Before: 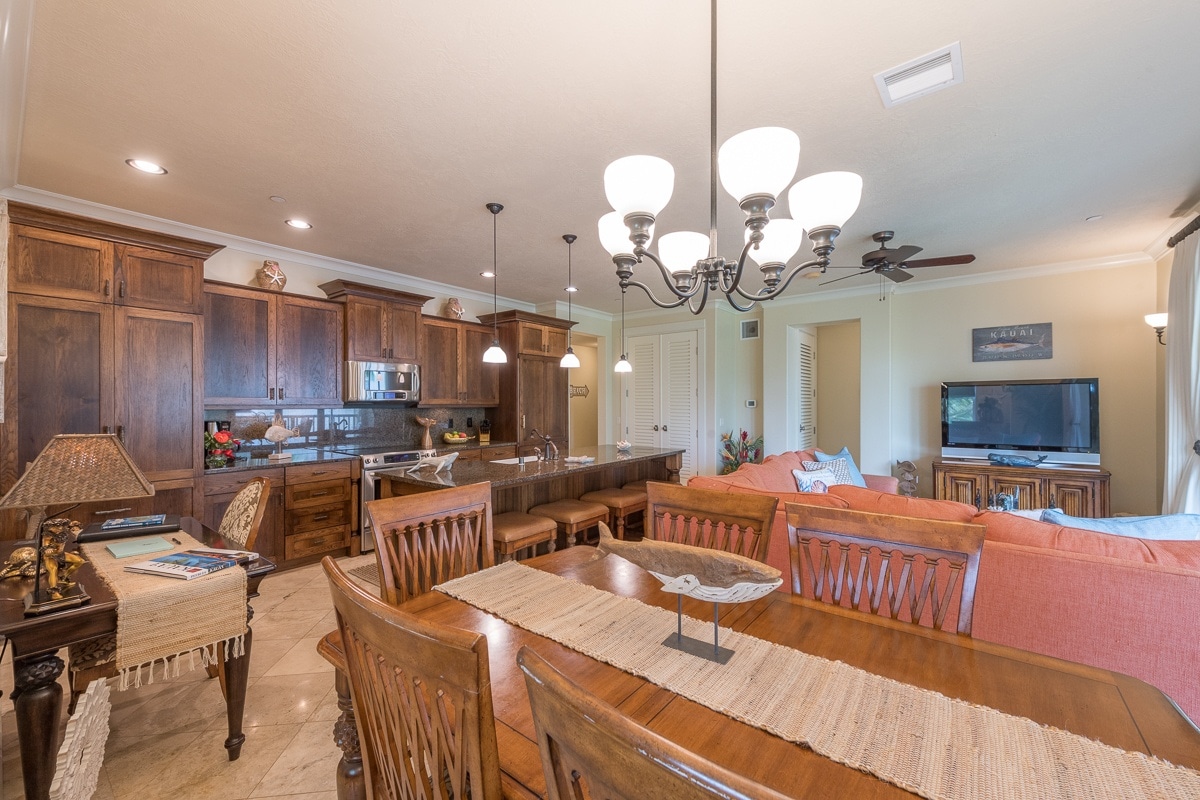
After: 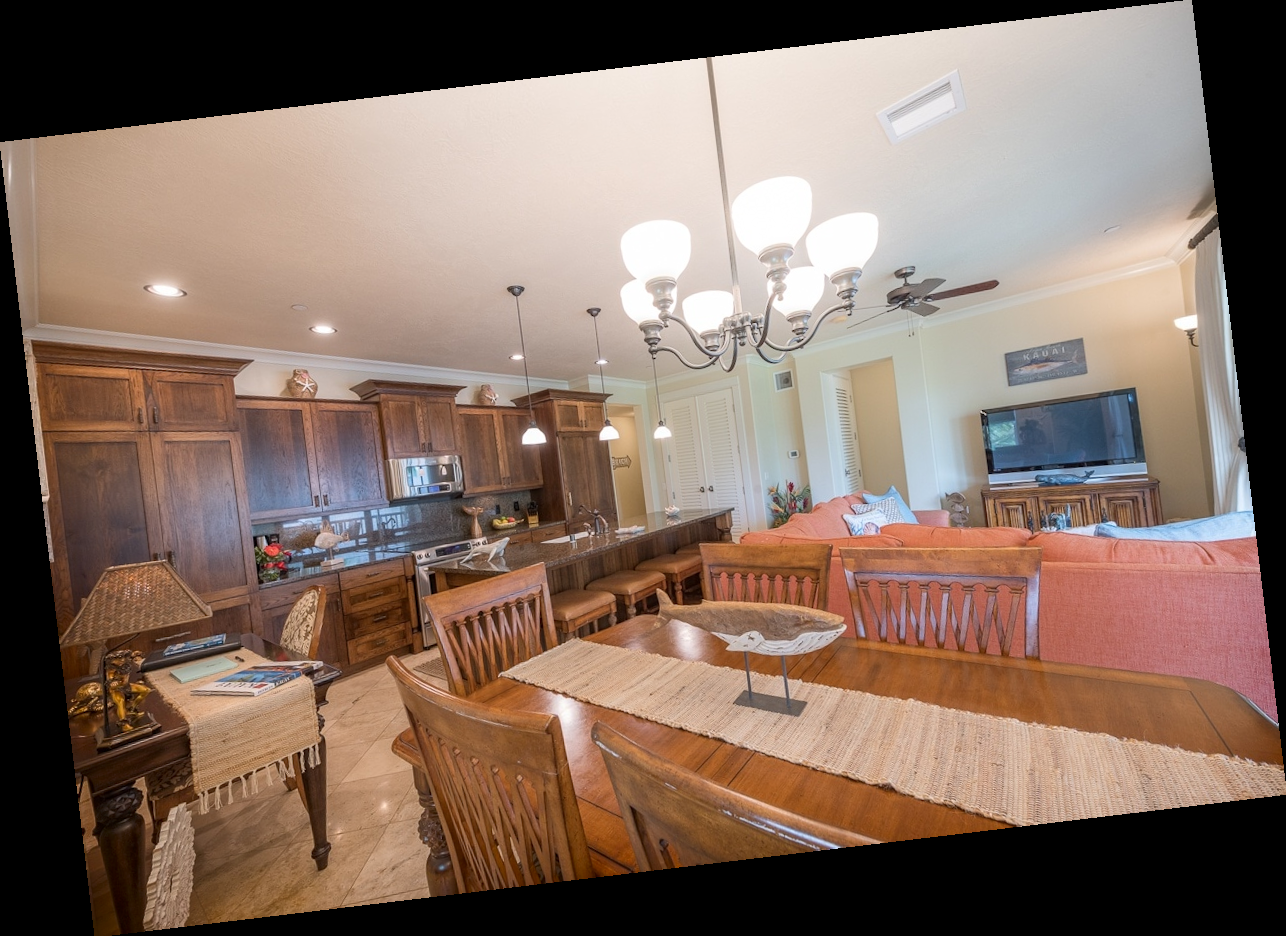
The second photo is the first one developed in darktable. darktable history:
rotate and perspective: rotation -6.83°, automatic cropping off
shadows and highlights: shadows -54.3, highlights 86.09, soften with gaussian
